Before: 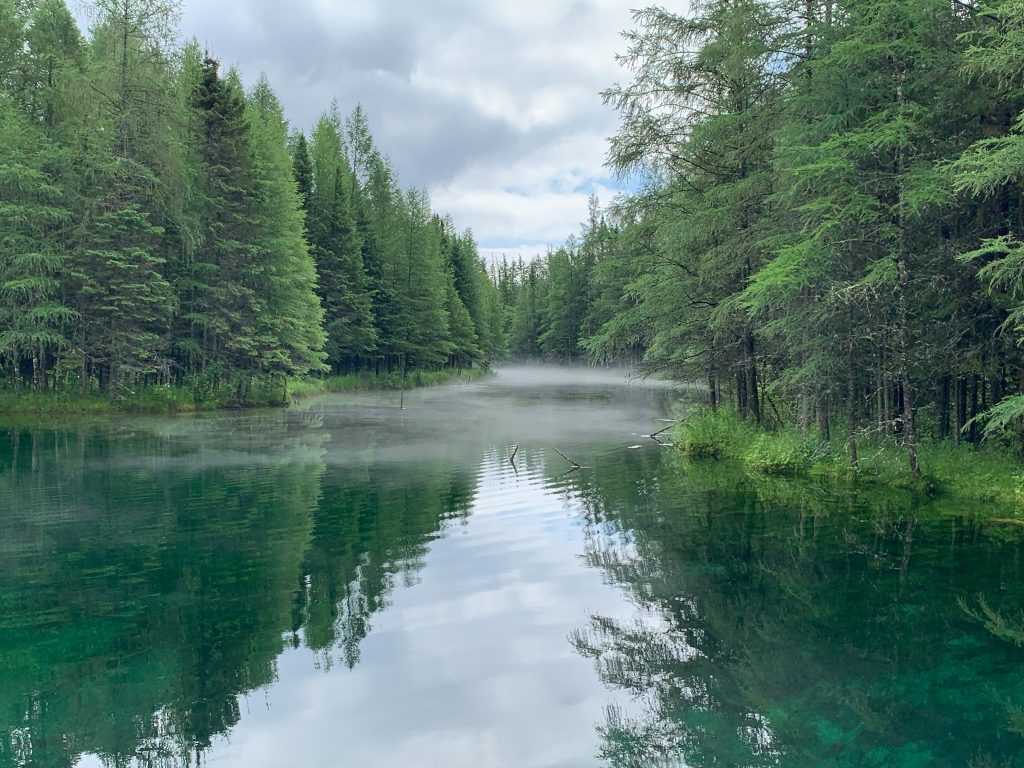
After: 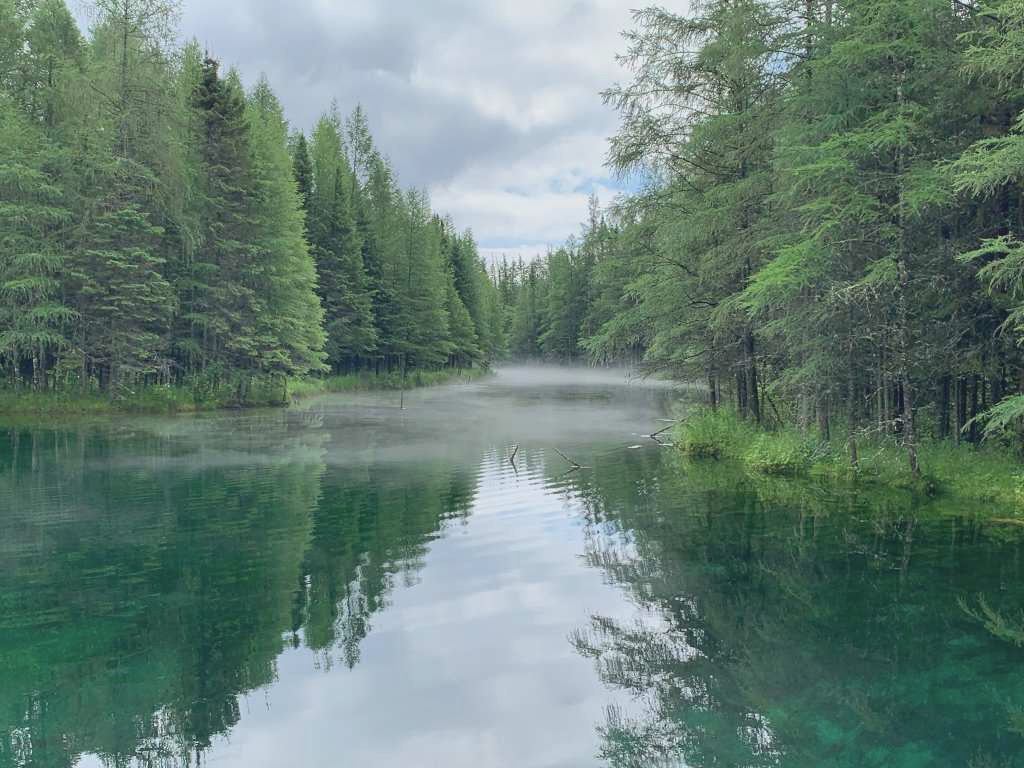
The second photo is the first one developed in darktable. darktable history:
contrast brightness saturation: contrast -0.131, brightness 0.048, saturation -0.119
